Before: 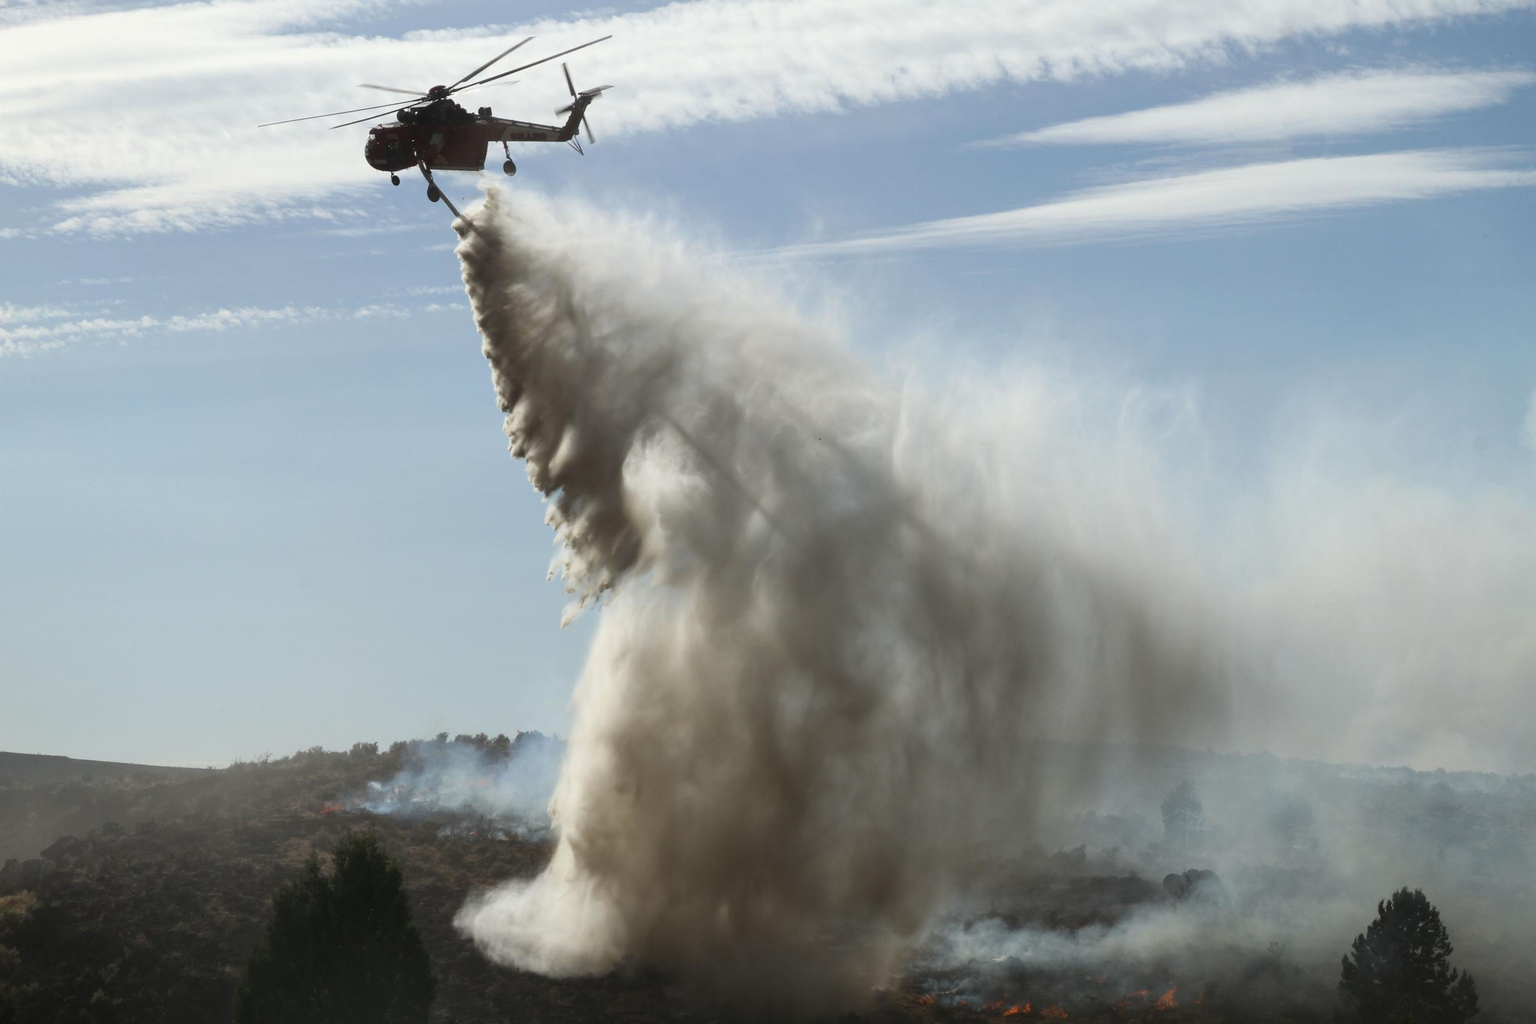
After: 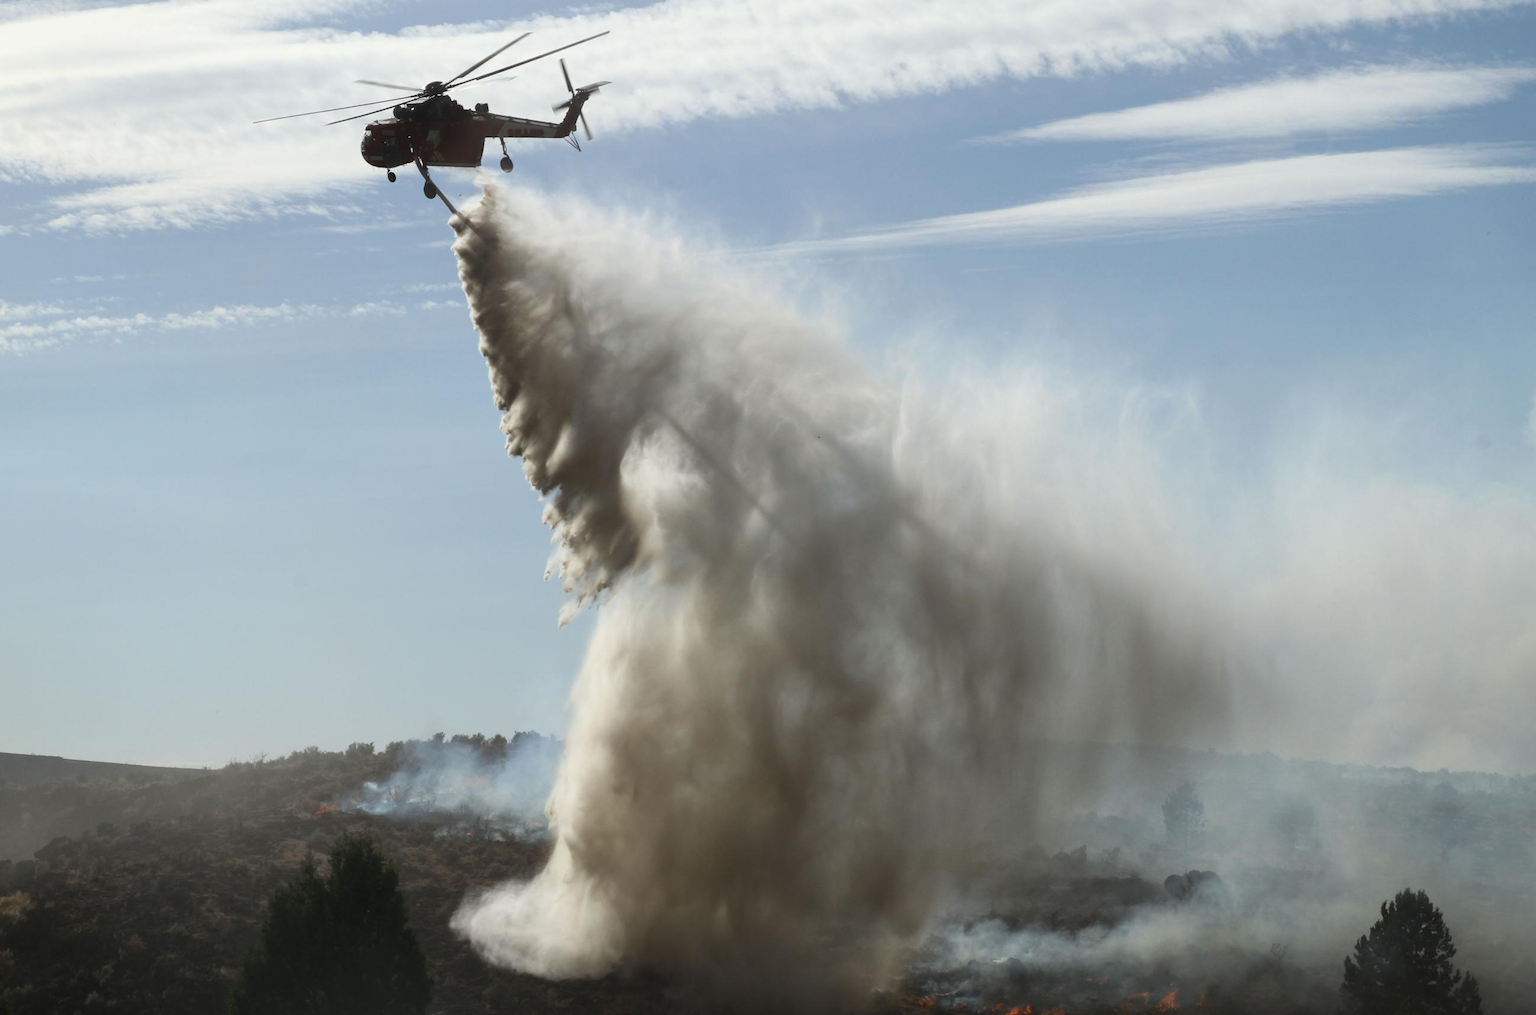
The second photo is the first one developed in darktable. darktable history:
crop: left 0.427%, top 0.479%, right 0.206%, bottom 0.915%
